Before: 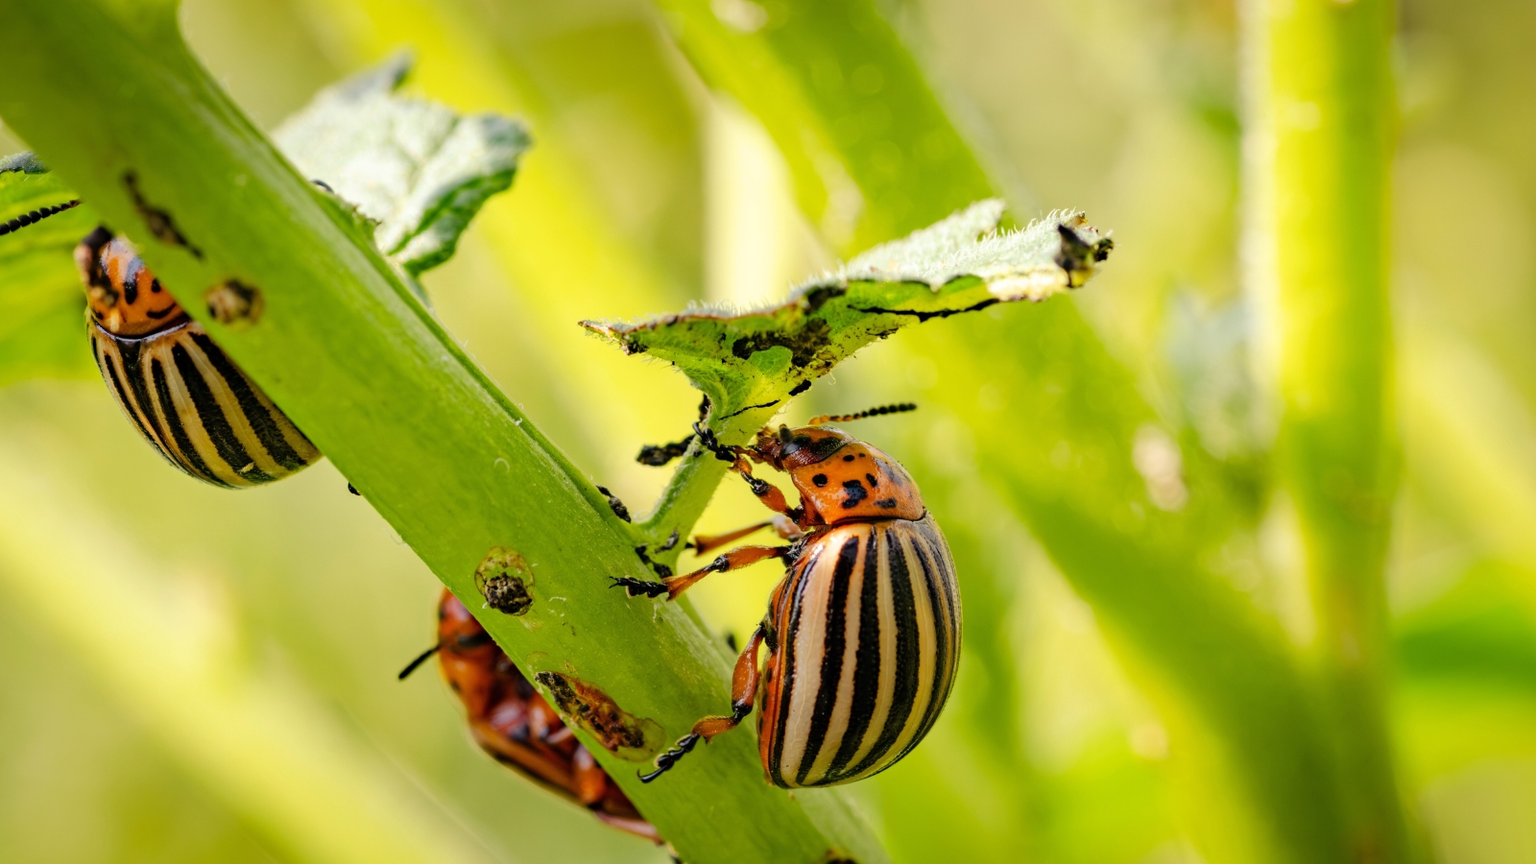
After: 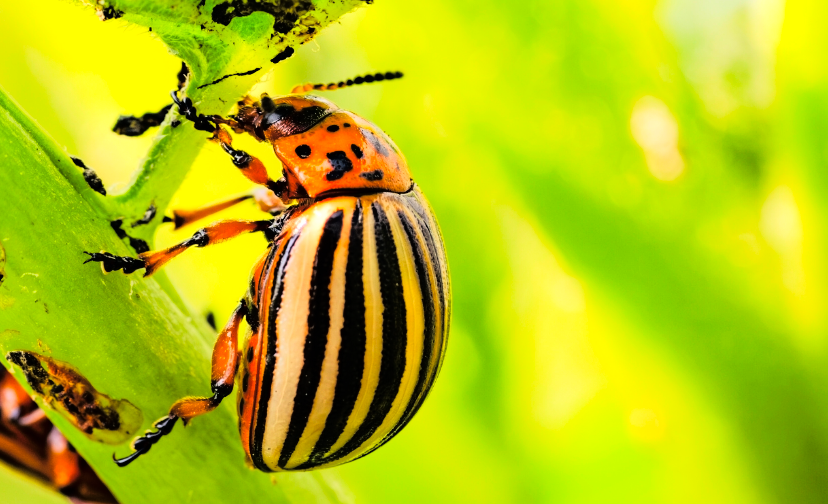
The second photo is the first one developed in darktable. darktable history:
tone curve: curves: ch0 [(0, 0) (0.16, 0.055) (0.506, 0.762) (1, 1.024)], color space Lab, linked channels, preserve colors none
crop: left 34.479%, top 38.822%, right 13.718%, bottom 5.172%
tone equalizer: on, module defaults
shadows and highlights: on, module defaults
